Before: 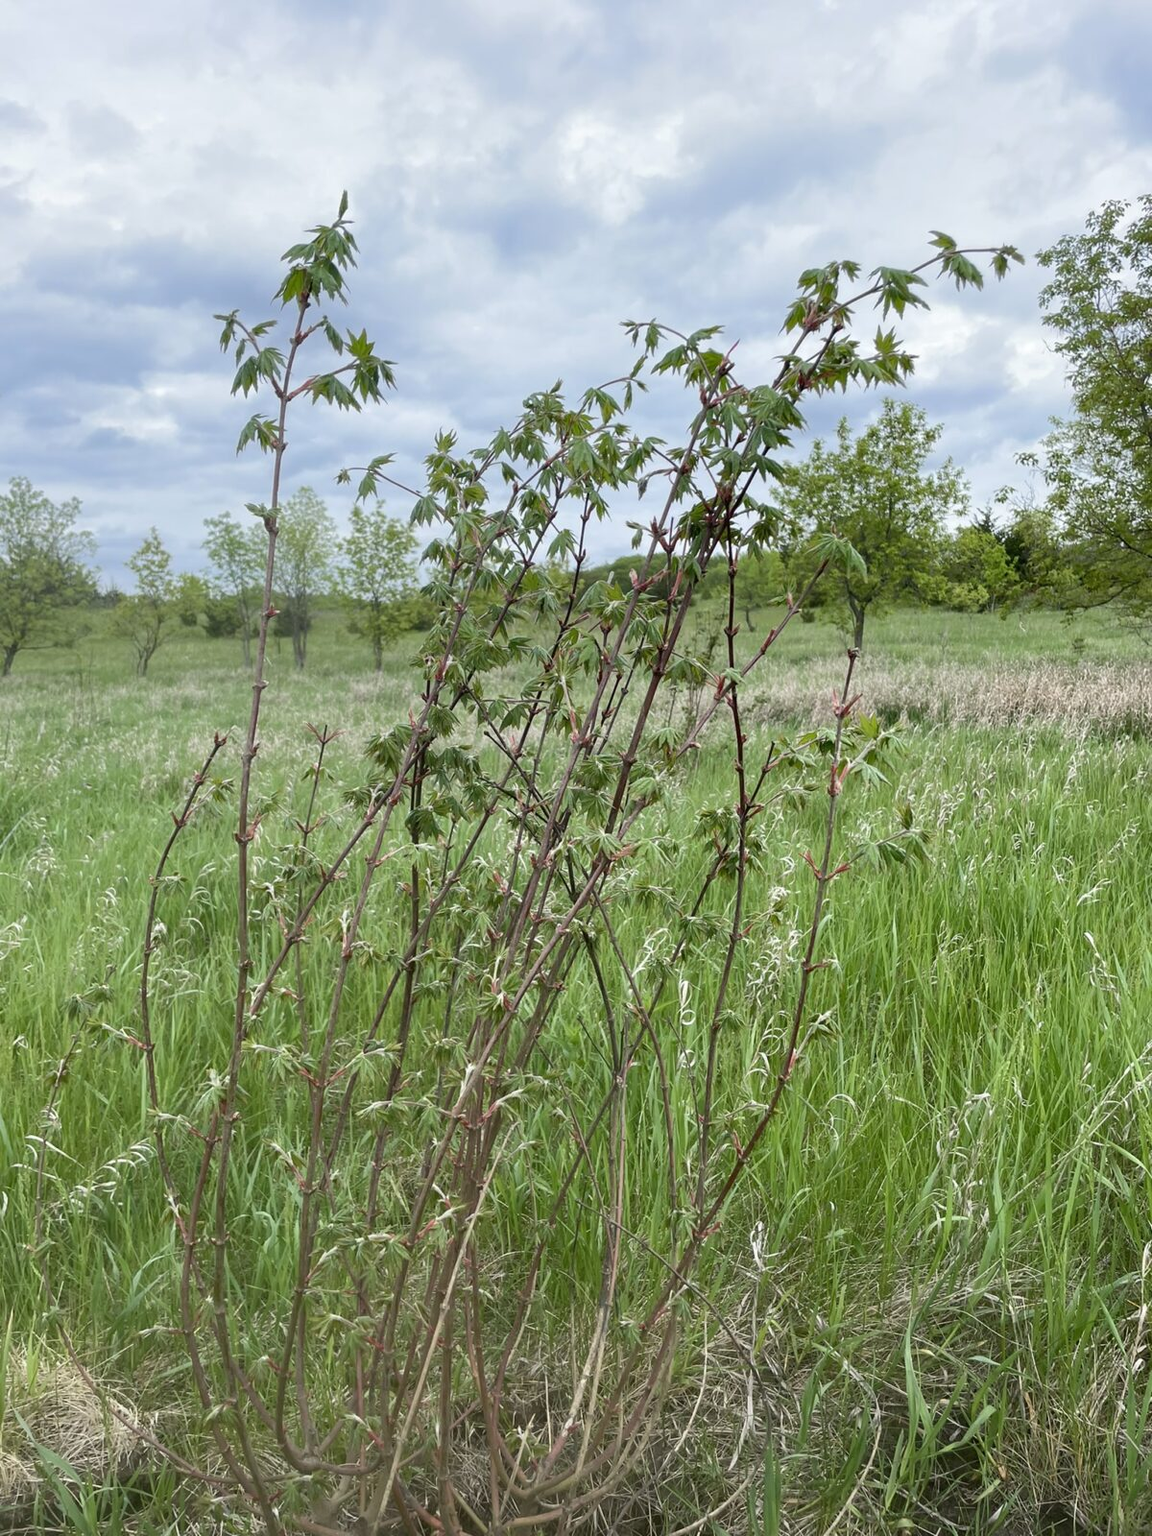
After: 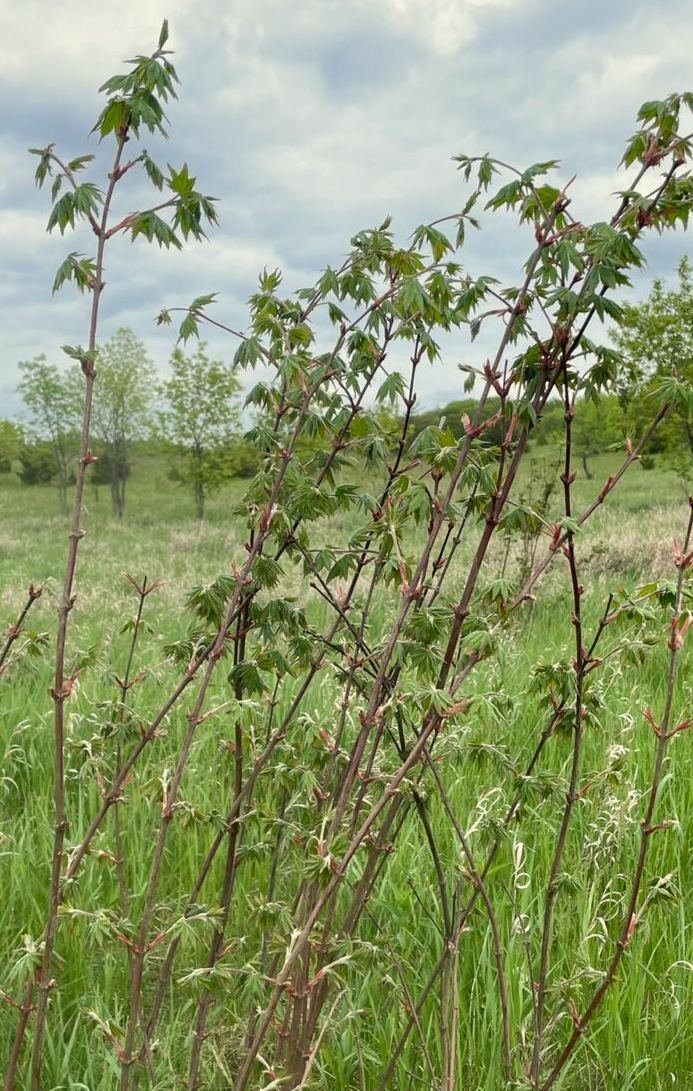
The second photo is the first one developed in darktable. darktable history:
crop: left 16.202%, top 11.208%, right 26.045%, bottom 20.557%
white balance: red 1.029, blue 0.92
